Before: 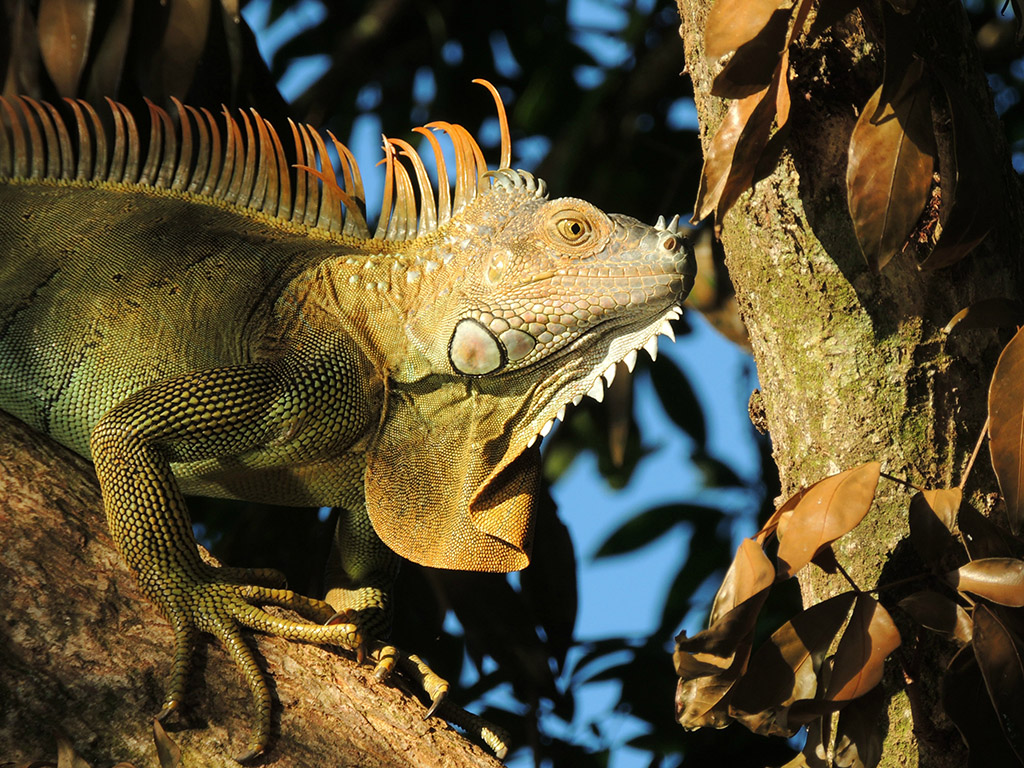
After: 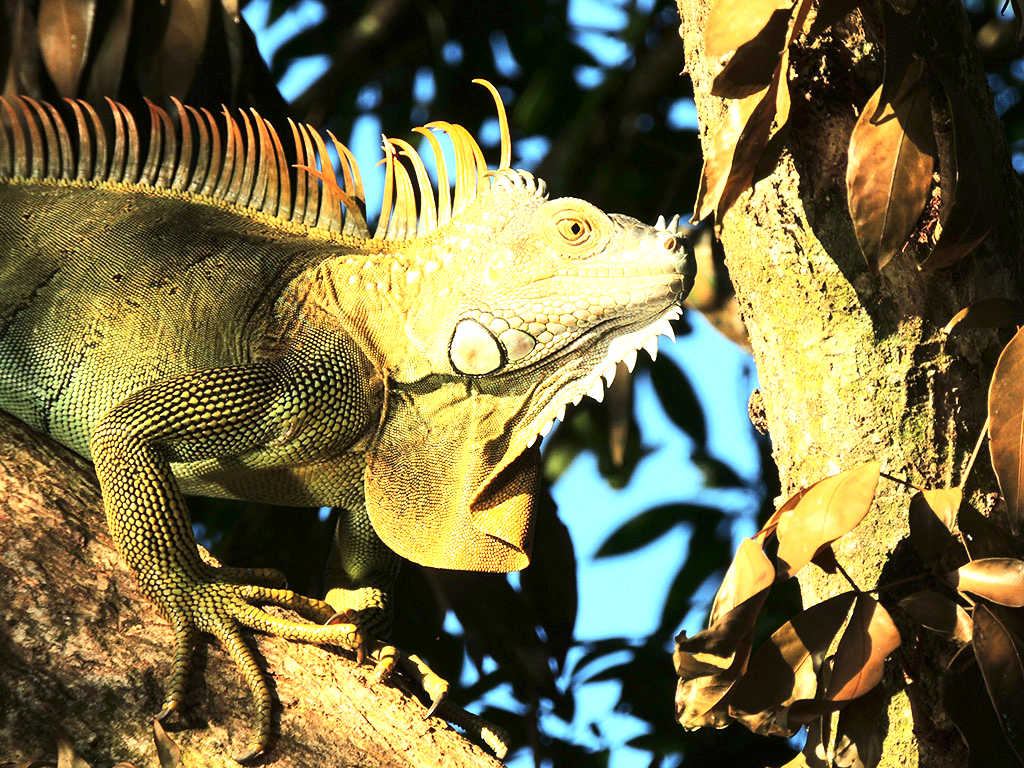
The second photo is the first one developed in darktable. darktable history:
contrast brightness saturation: contrast 0.216
exposure: black level correction 0, exposure 1.332 EV, compensate highlight preservation false
local contrast: mode bilateral grid, contrast 10, coarseness 25, detail 115%, midtone range 0.2
